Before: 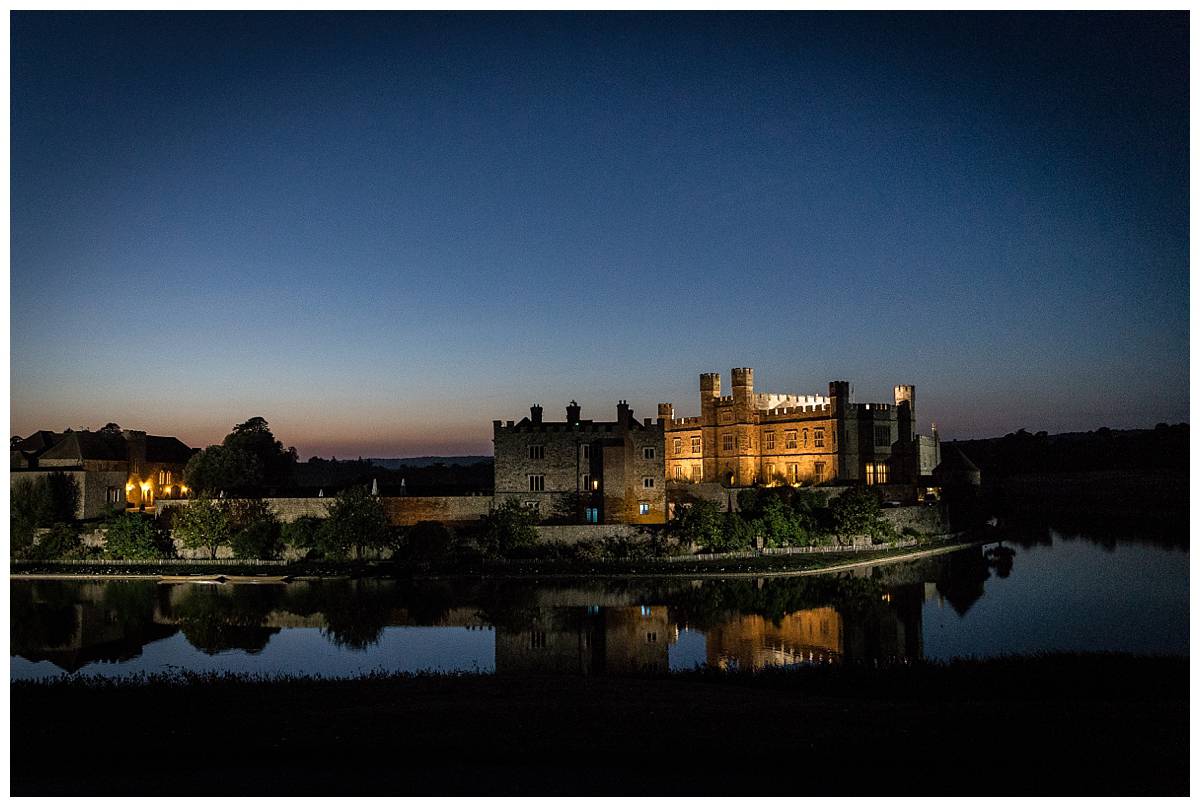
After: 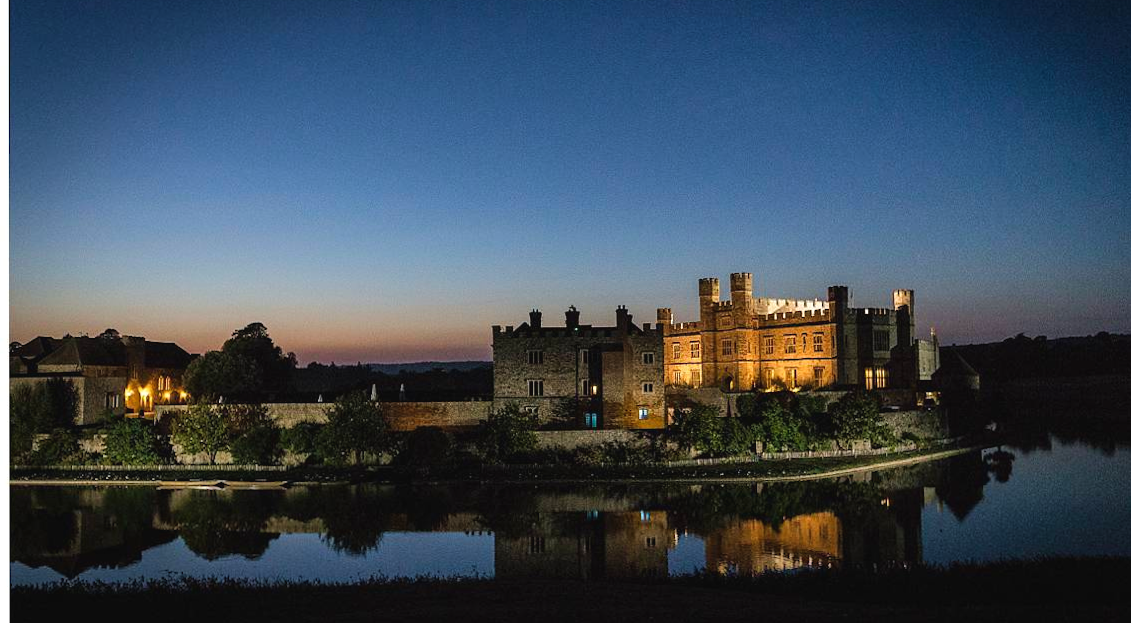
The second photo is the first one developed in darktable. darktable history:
color balance rgb: global offset › luminance 0.249%, perceptual saturation grading › global saturation -4.06%, perceptual saturation grading › shadows -2.067%, perceptual brilliance grading › mid-tones 9.442%, perceptual brilliance grading › shadows 15.638%, global vibrance 20%
velvia: strength 15.1%
crop and rotate: angle 0.075°, top 11.734%, right 5.545%, bottom 10.827%
